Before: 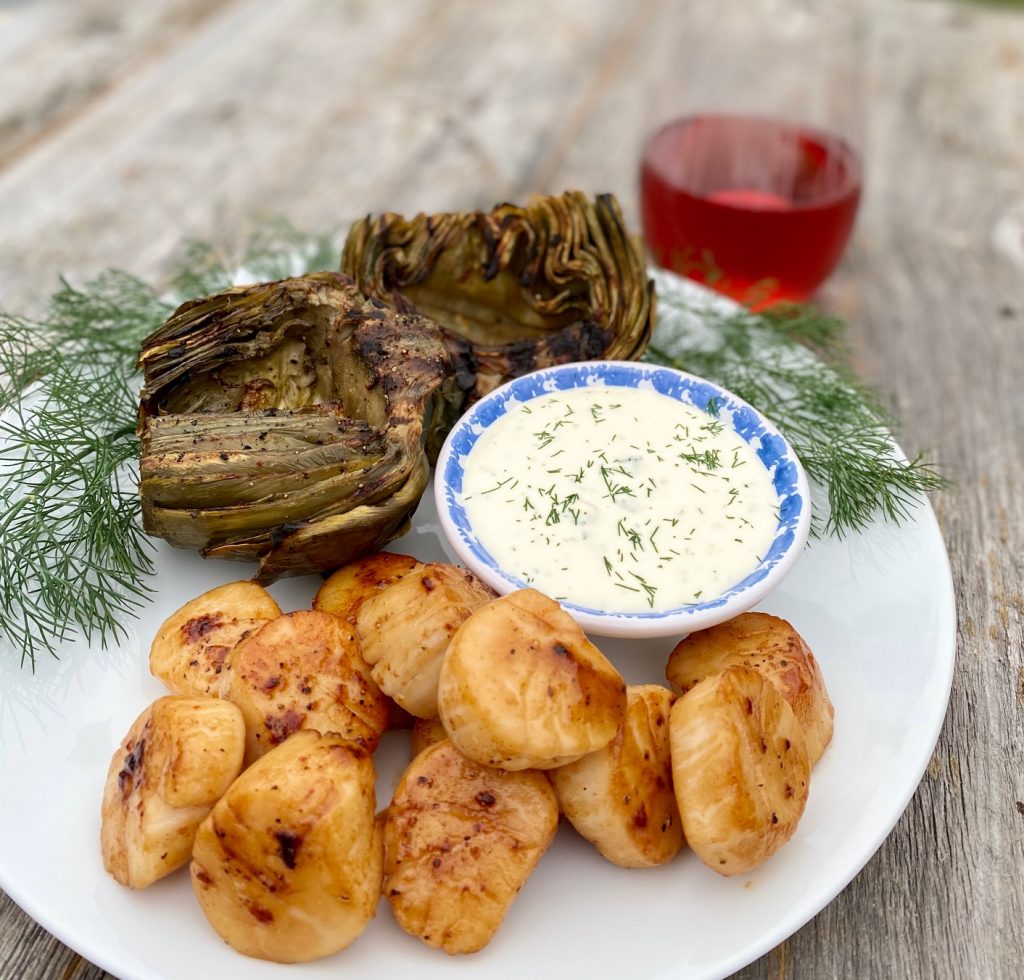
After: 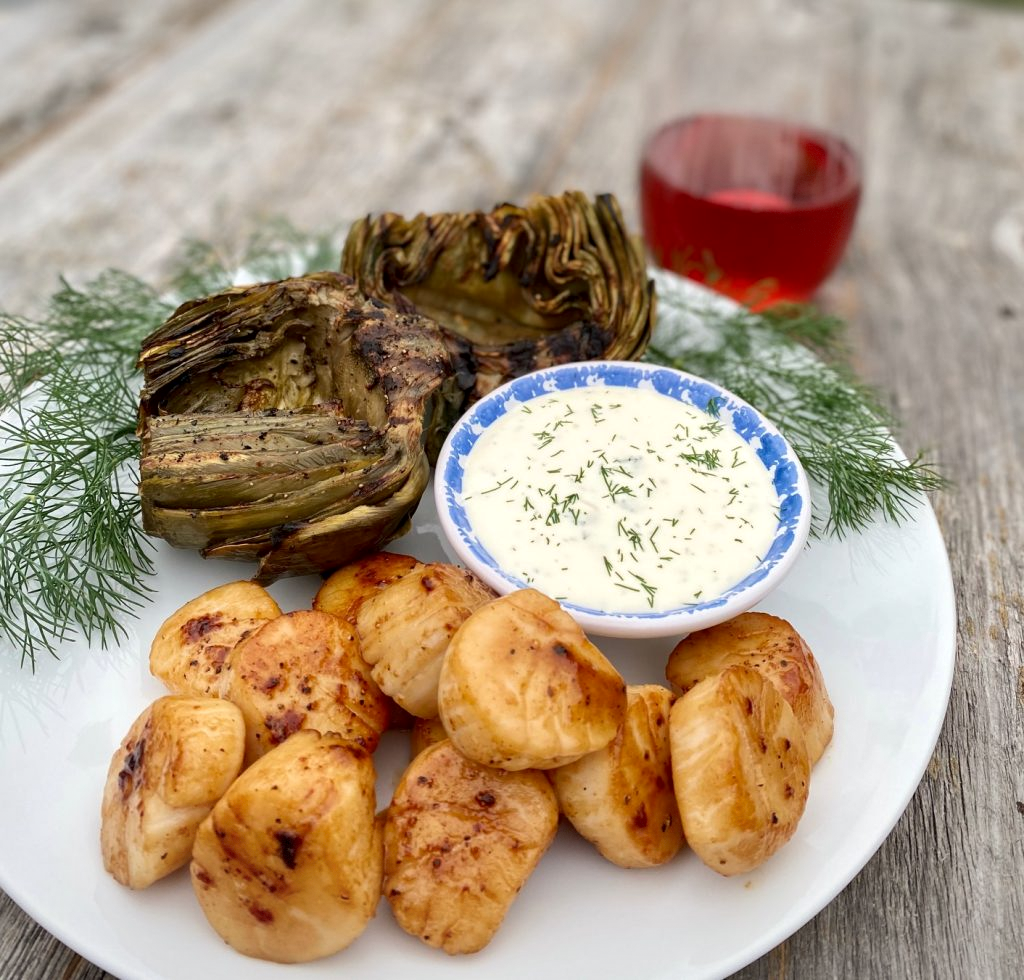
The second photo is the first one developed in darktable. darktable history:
local contrast: mode bilateral grid, contrast 20, coarseness 50, detail 120%, midtone range 0.2
vignetting: fall-off start 85%, fall-off radius 80%, brightness -0.182, saturation -0.3, width/height ratio 1.219, dithering 8-bit output, unbound false
